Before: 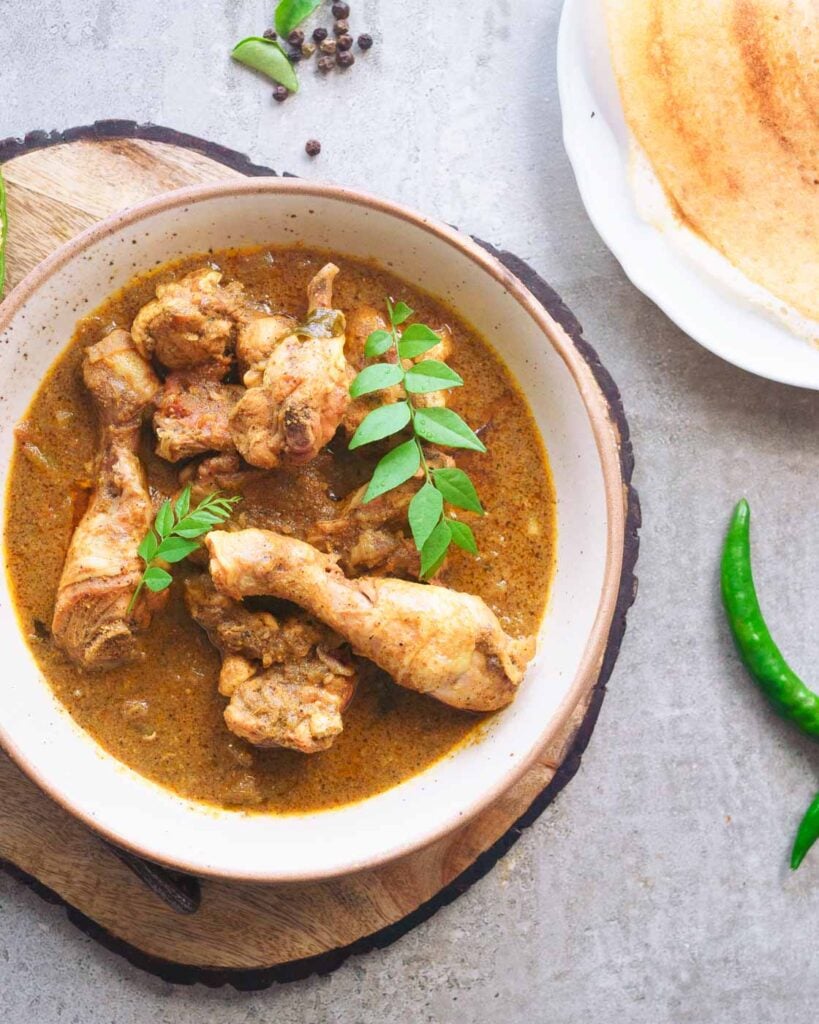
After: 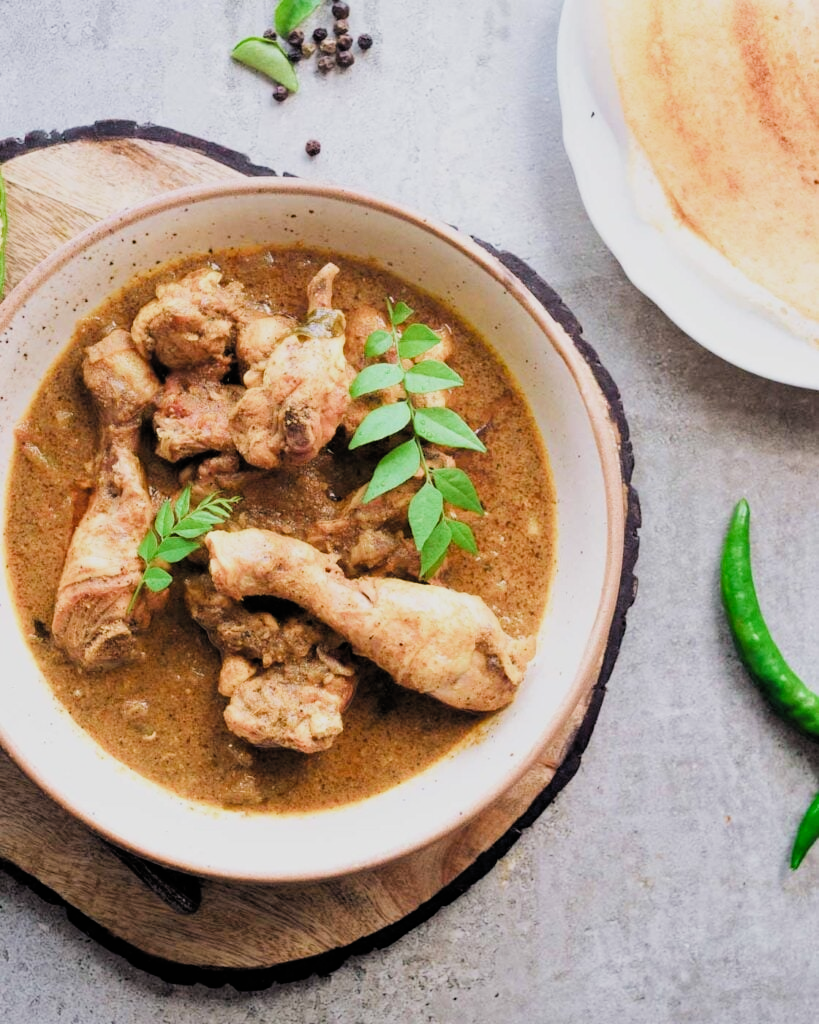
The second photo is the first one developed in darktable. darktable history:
haze removal: compatibility mode true
tone equalizer: edges refinement/feathering 500, mask exposure compensation -1.57 EV, preserve details no
filmic rgb: black relative exposure -5 EV, white relative exposure 3.96 EV, hardness 2.9, contrast 1.3, color science v4 (2020)
